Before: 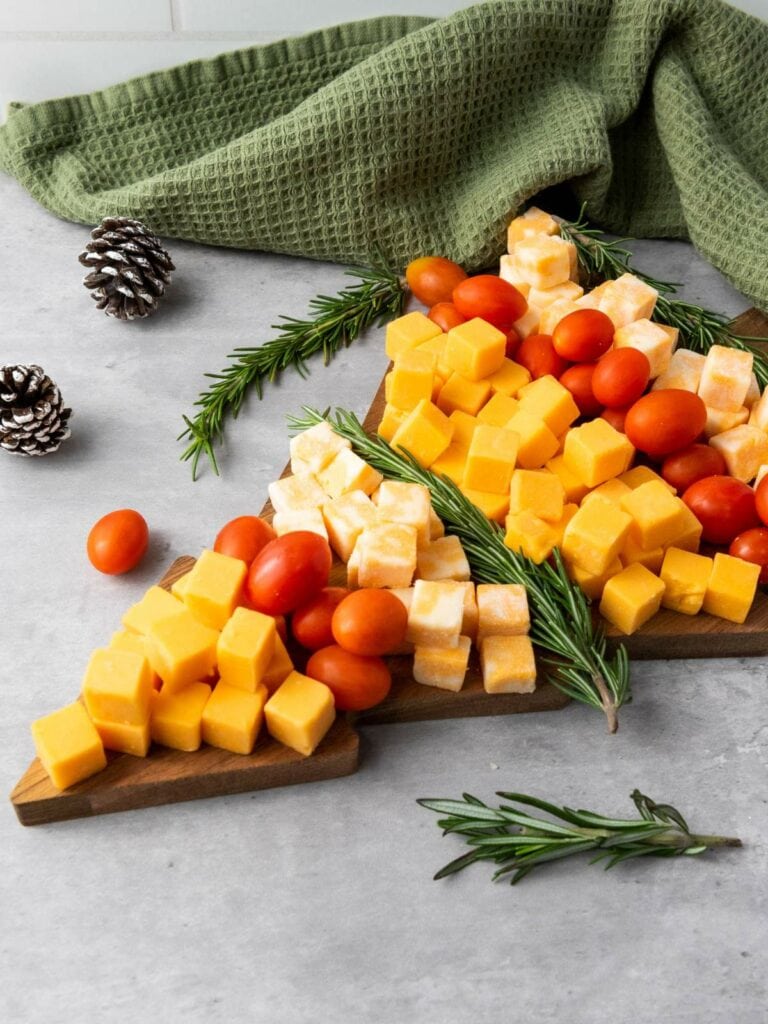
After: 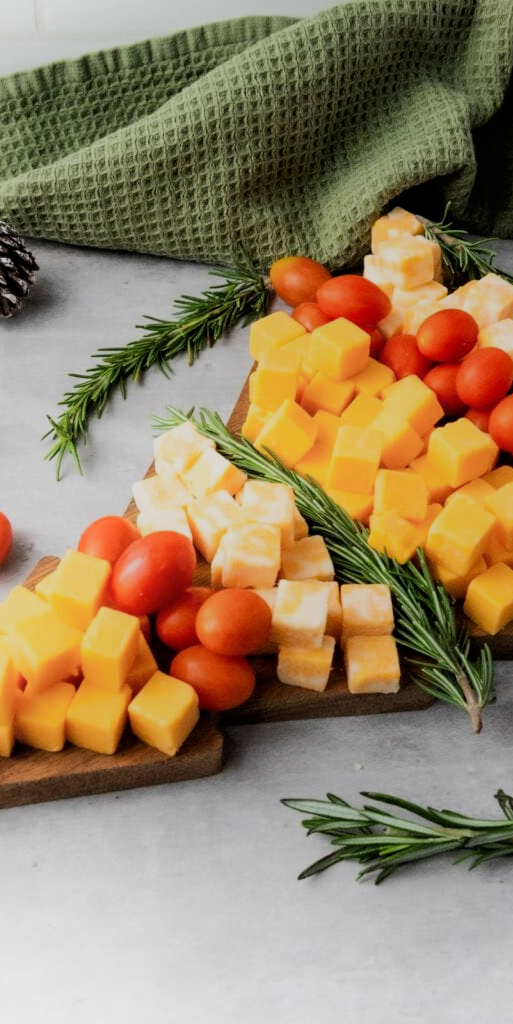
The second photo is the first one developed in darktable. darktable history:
sharpen: radius 2.883, amount 0.868, threshold 47.523
shadows and highlights: shadows -21.3, highlights 100, soften with gaussian
crop and rotate: left 17.732%, right 15.423%
filmic rgb: black relative exposure -7.65 EV, white relative exposure 4.56 EV, hardness 3.61
